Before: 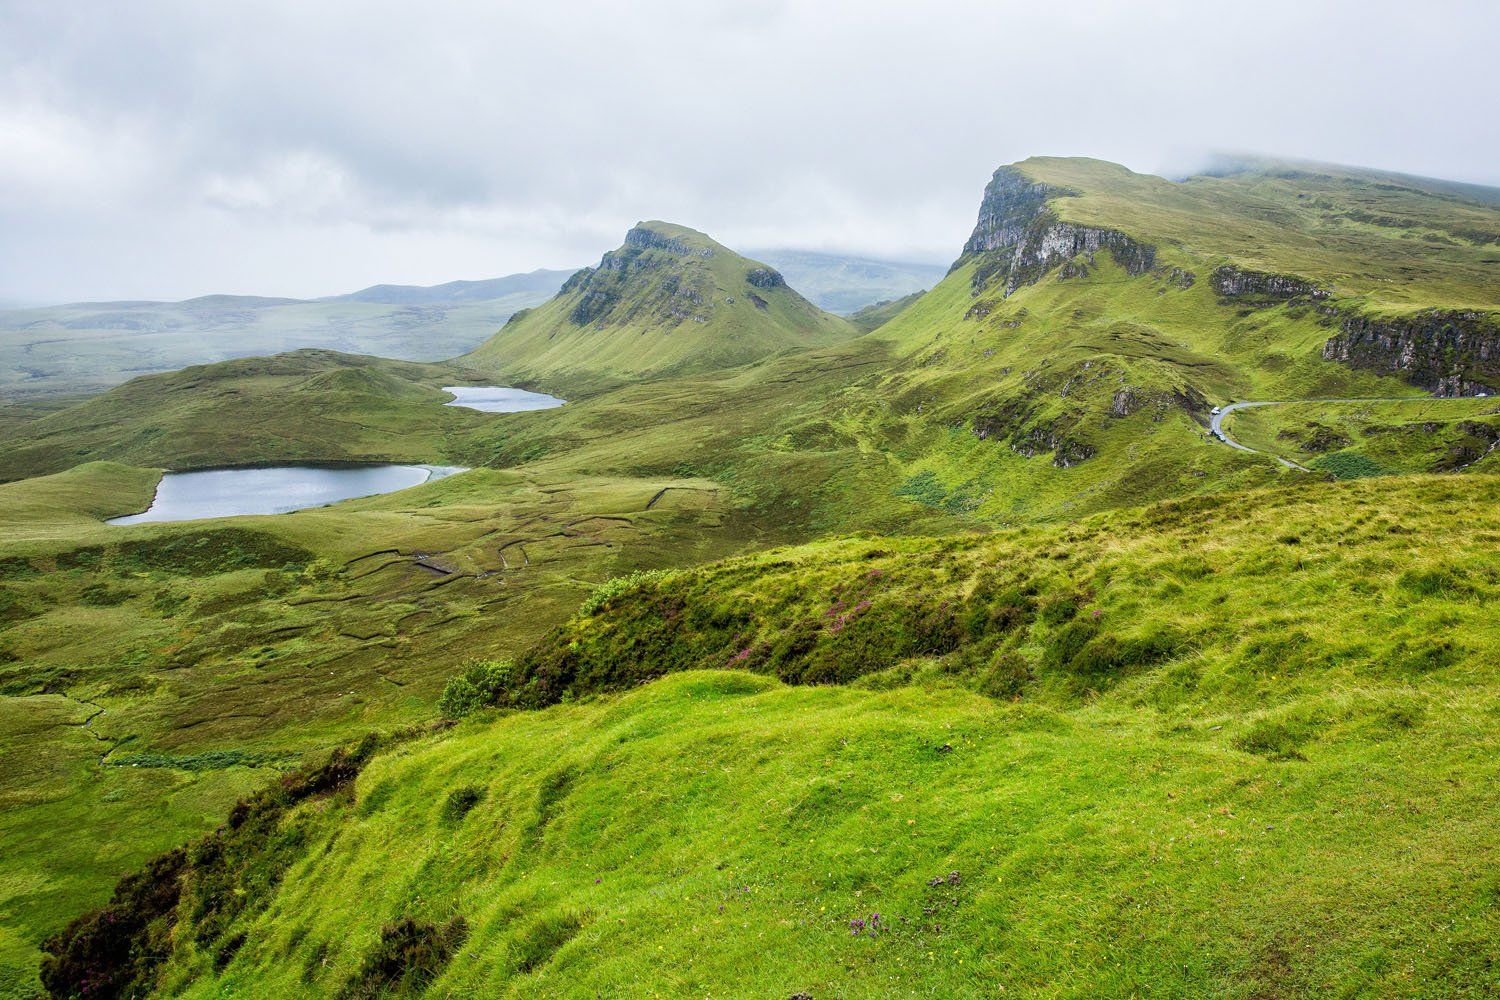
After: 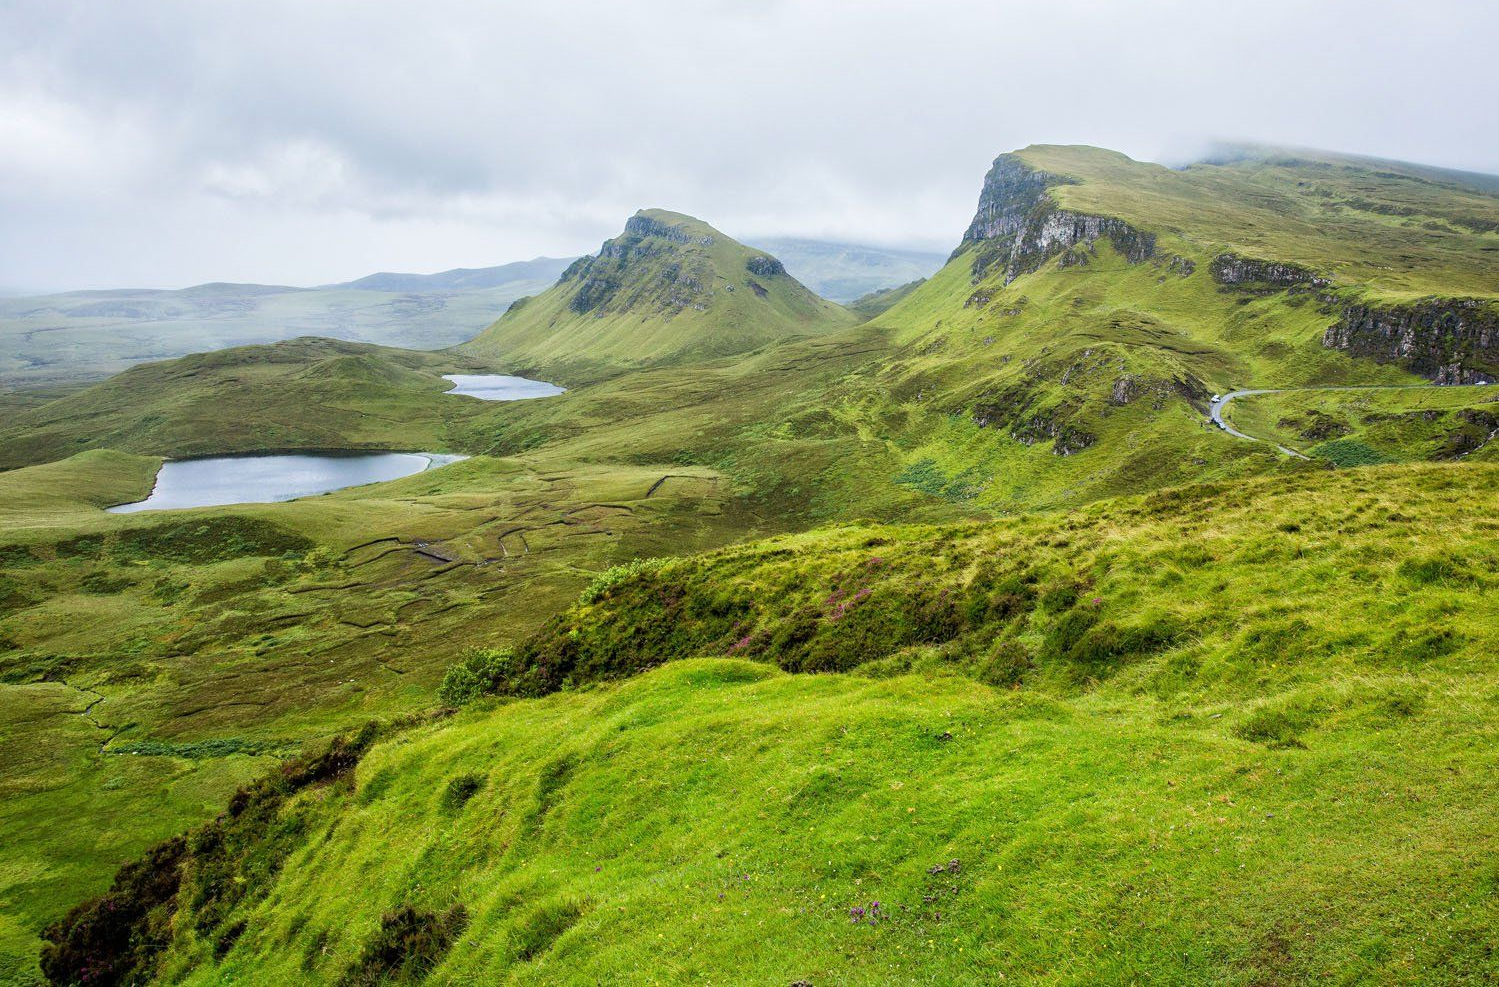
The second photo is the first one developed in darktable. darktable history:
crop: top 1.252%, right 0.057%
